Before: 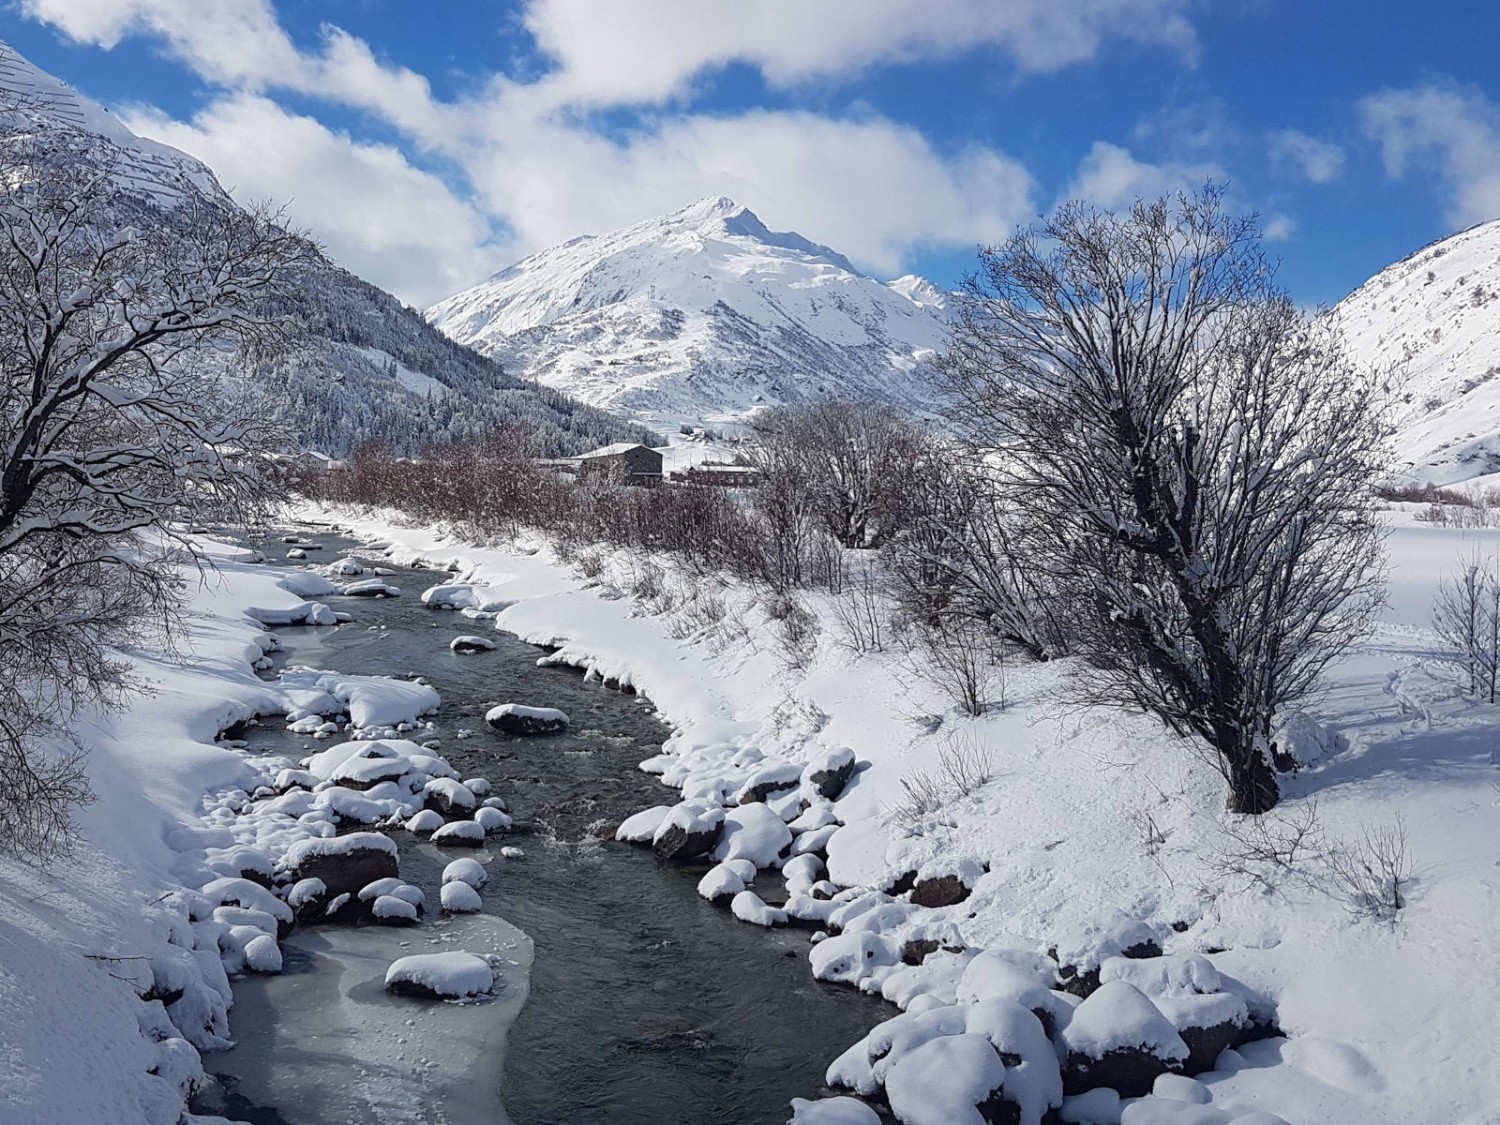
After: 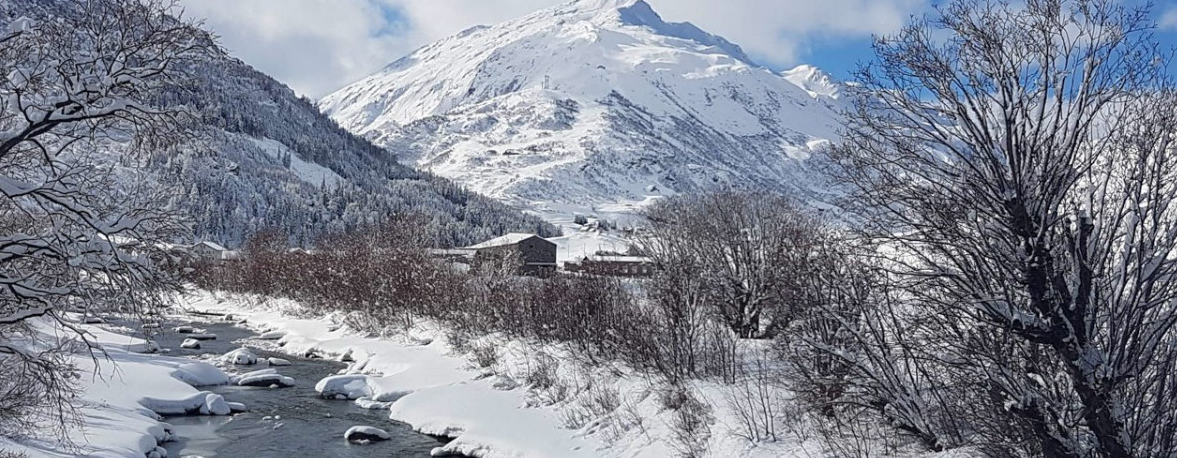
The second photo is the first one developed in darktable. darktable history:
crop: left 7.078%, top 18.72%, right 14.441%, bottom 40.539%
